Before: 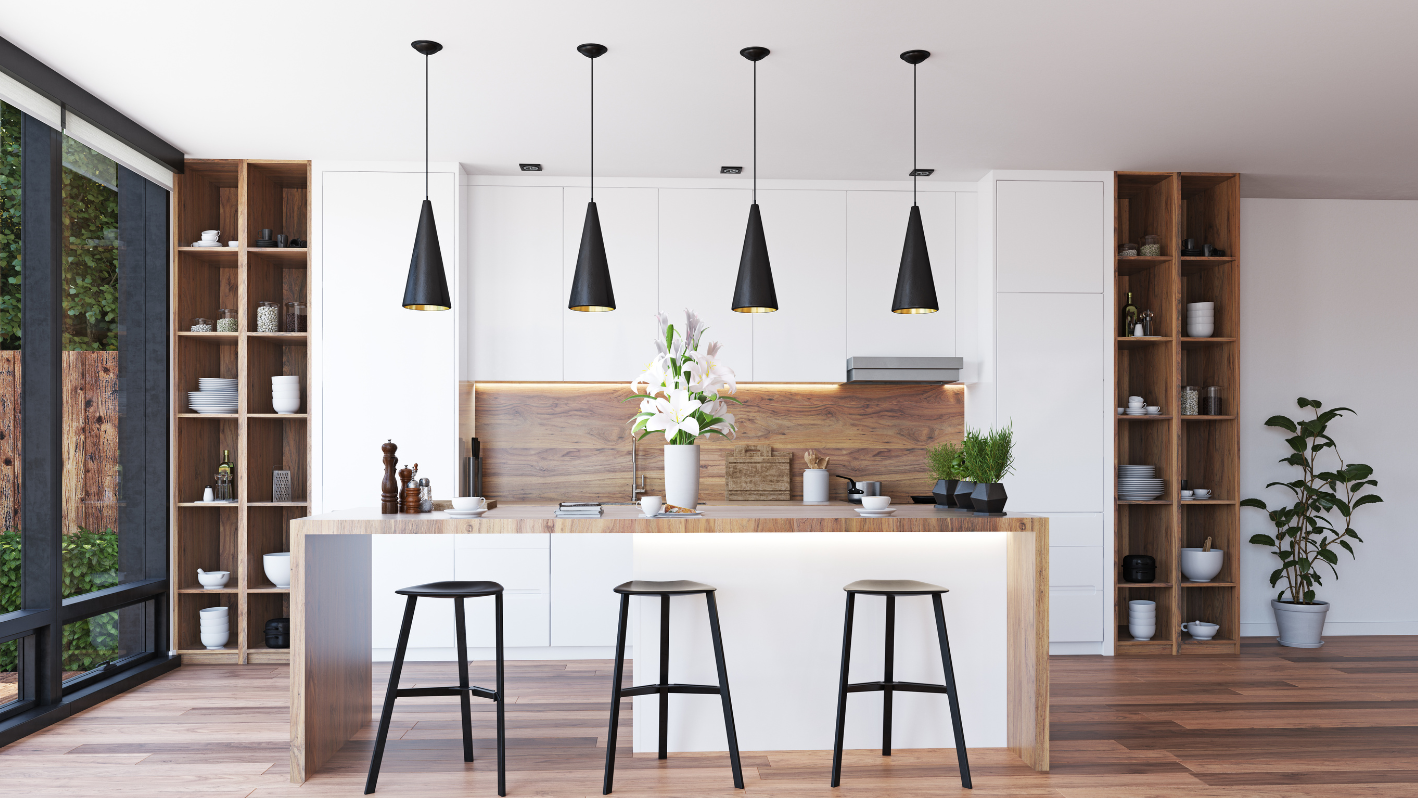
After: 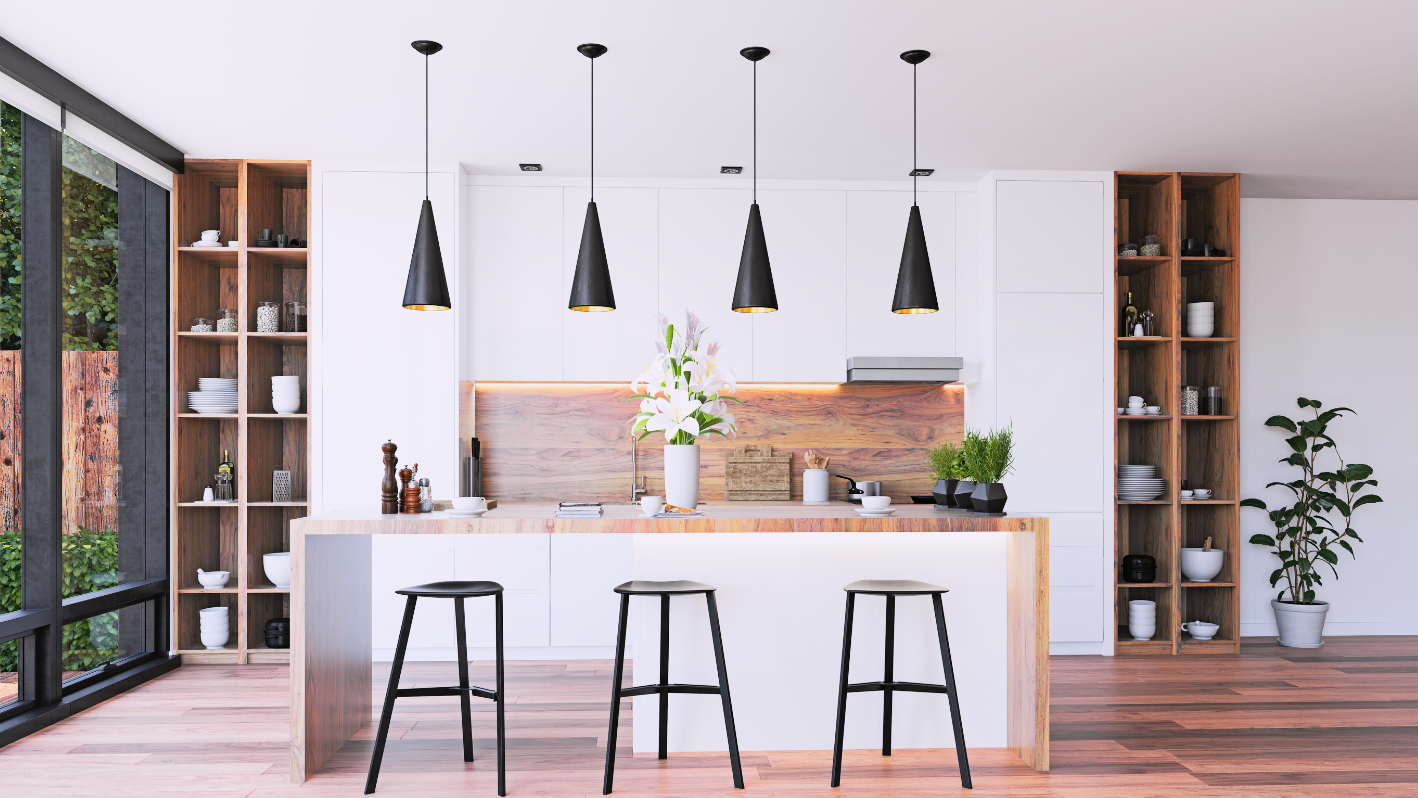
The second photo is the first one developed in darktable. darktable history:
tone curve: curves: ch0 [(0, 0.005) (0.103, 0.097) (0.18, 0.207) (0.384, 0.465) (0.491, 0.585) (0.629, 0.726) (0.84, 0.866) (1, 0.947)]; ch1 [(0, 0) (0.172, 0.123) (0.324, 0.253) (0.396, 0.388) (0.478, 0.461) (0.499, 0.497) (0.532, 0.515) (0.57, 0.584) (0.635, 0.675) (0.805, 0.892) (1, 1)]; ch2 [(0, 0) (0.411, 0.424) (0.496, 0.501) (0.515, 0.507) (0.553, 0.562) (0.604, 0.642) (0.708, 0.768) (0.839, 0.916) (1, 1)], color space Lab, independent channels, preserve colors none
white balance: red 1.05, blue 1.072
